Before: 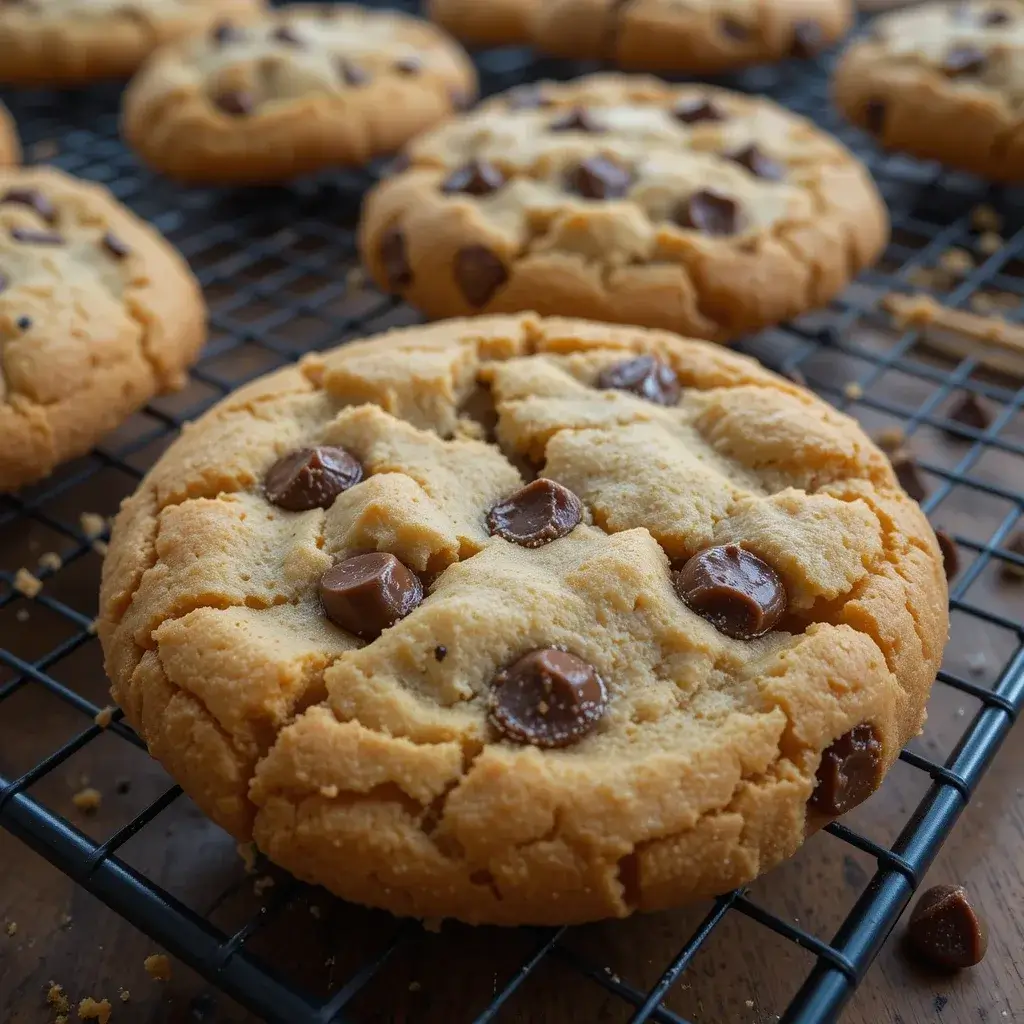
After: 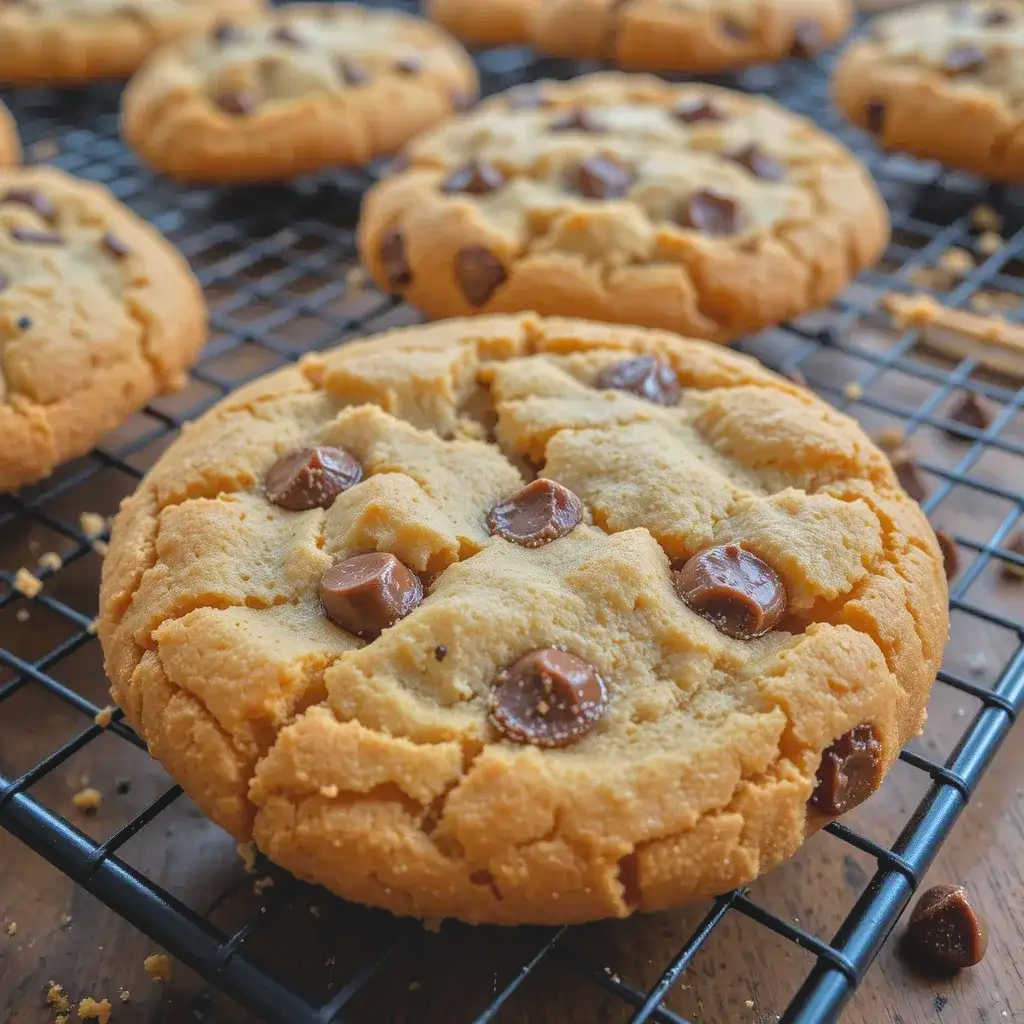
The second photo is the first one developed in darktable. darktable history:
tone equalizer: -7 EV 0.15 EV, -6 EV 0.6 EV, -5 EV 1.15 EV, -4 EV 1.33 EV, -3 EV 1.15 EV, -2 EV 0.6 EV, -1 EV 0.15 EV, mask exposure compensation -0.5 EV
local contrast: highlights 48%, shadows 0%, detail 100%
